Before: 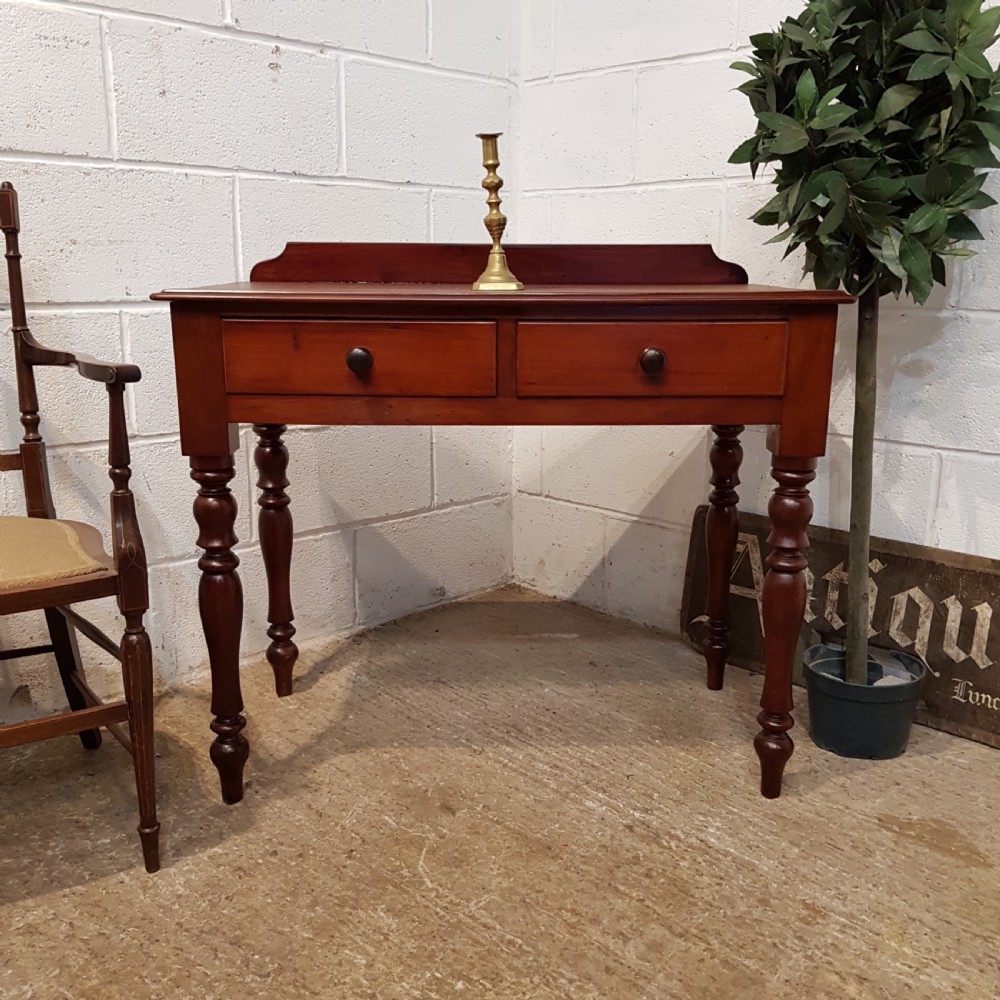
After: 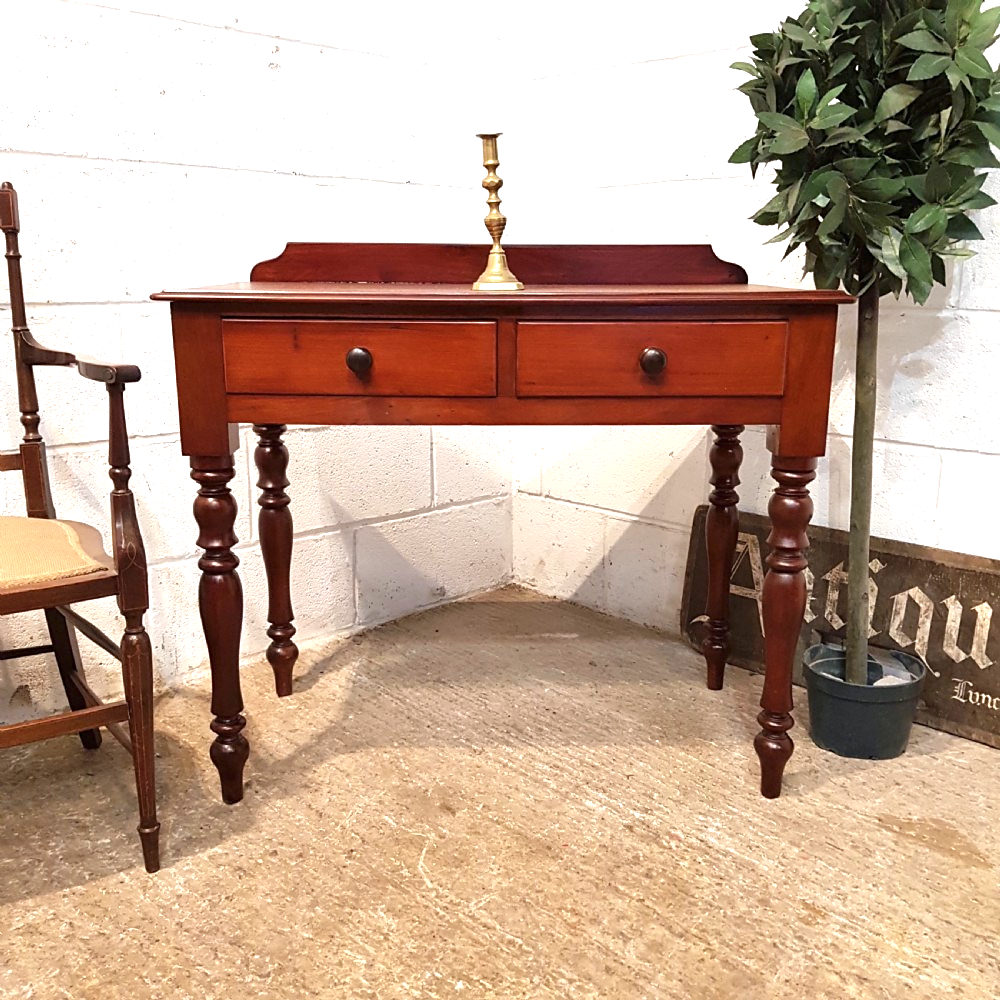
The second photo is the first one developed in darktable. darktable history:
exposure: black level correction 0, exposure 1.2 EV, compensate highlight preservation false
sharpen: amount 0.202
color balance rgb: shadows lift › chroma 0.649%, shadows lift › hue 111.11°, perceptual saturation grading › global saturation -2.004%, perceptual saturation grading › highlights -8.107%, perceptual saturation grading › mid-tones 8.544%, perceptual saturation grading › shadows 3.689%
